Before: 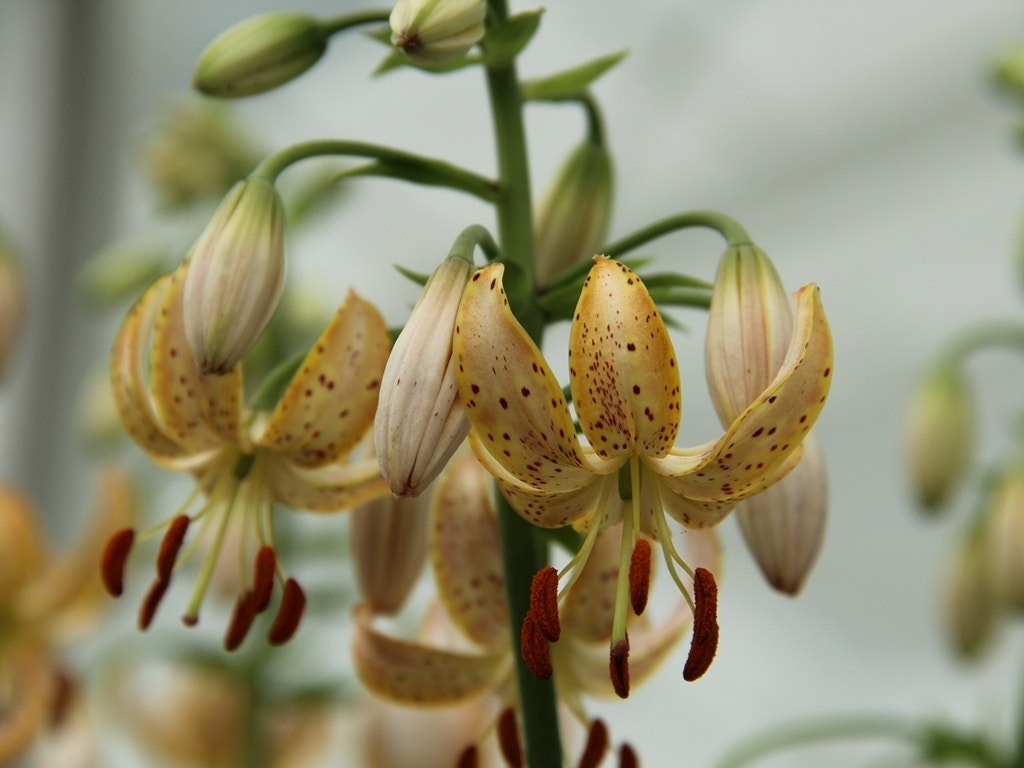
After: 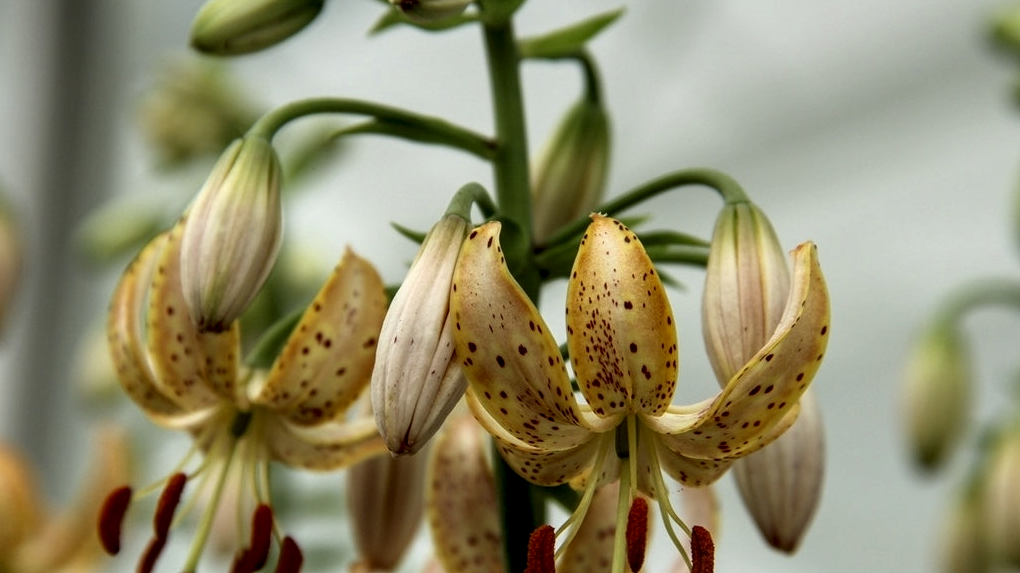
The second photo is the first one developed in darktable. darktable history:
color correction: highlights a* 0.003, highlights b* -0.283
local contrast: highlights 60%, shadows 60%, detail 160%
crop: left 0.387%, top 5.469%, bottom 19.809%
